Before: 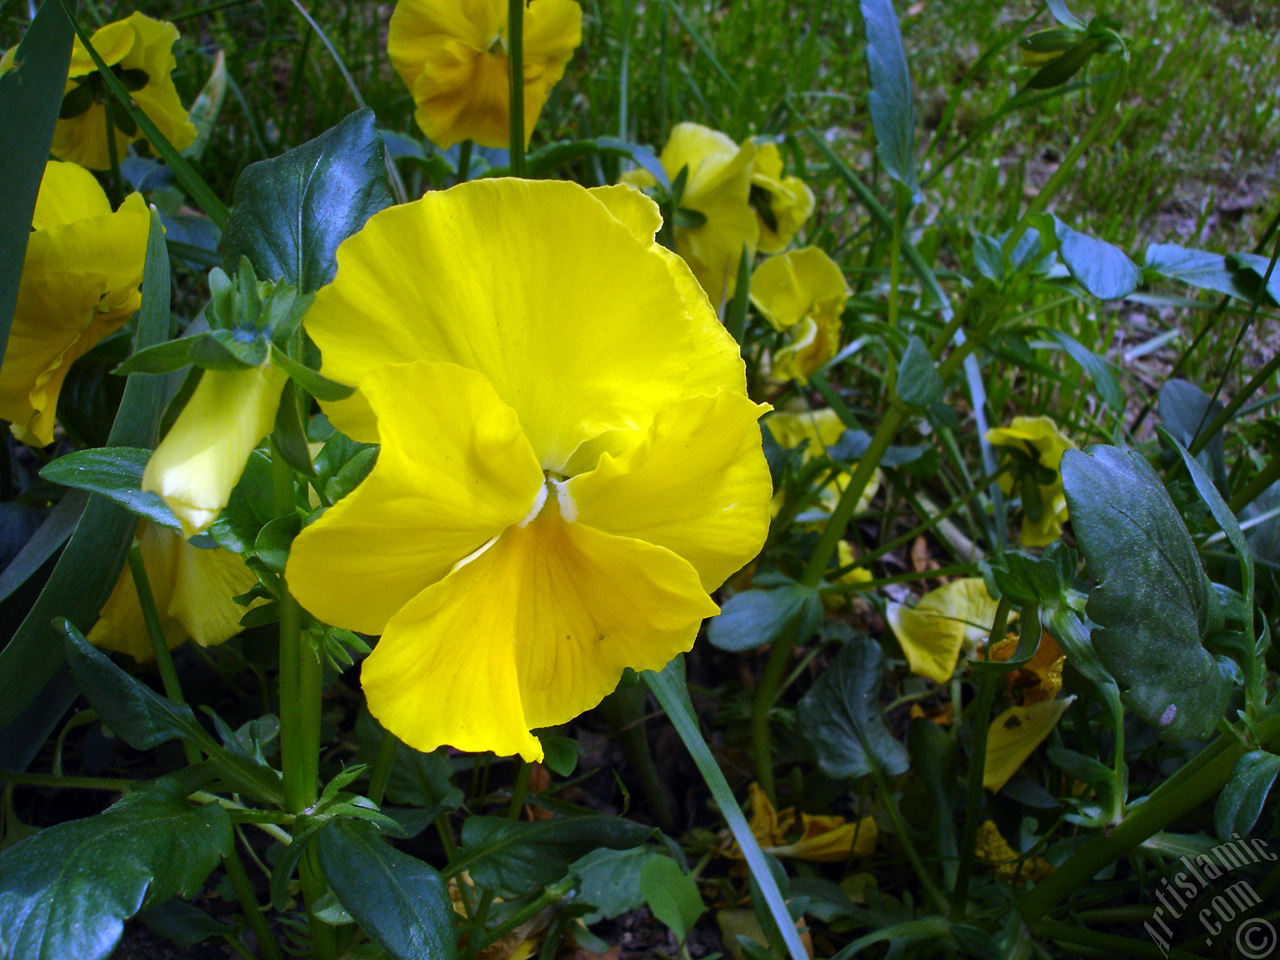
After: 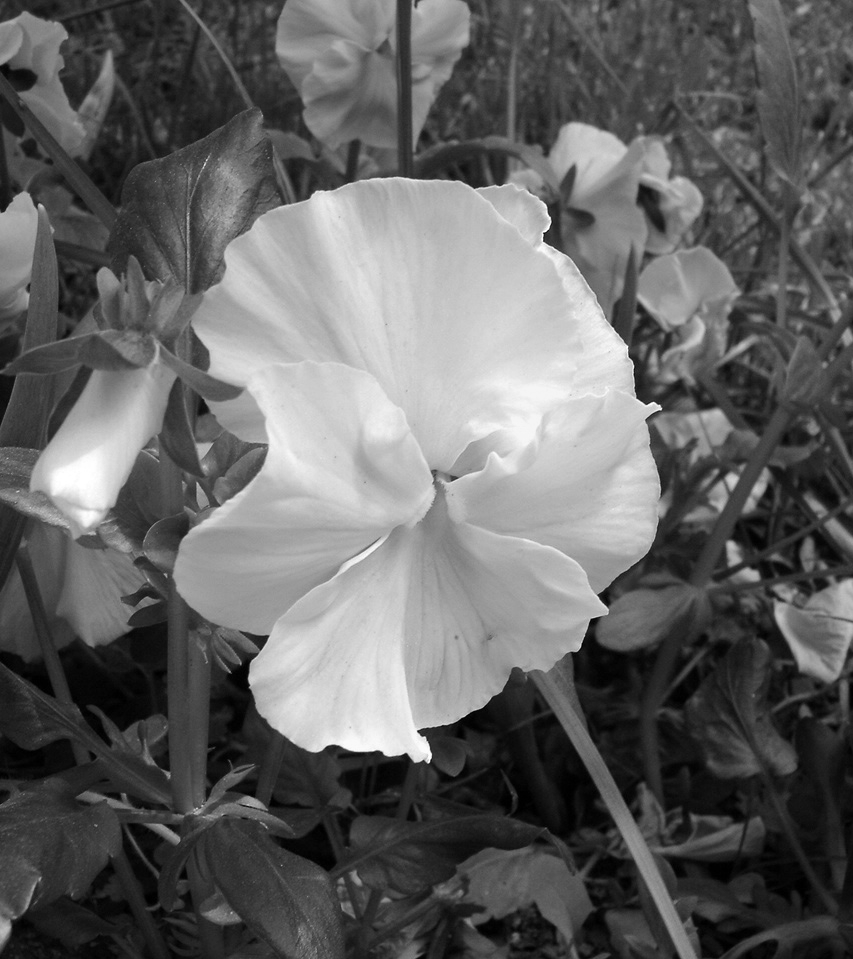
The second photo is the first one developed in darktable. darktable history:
color calibration: illuminant as shot in camera, x 0.358, y 0.373, temperature 4628.91 K
monochrome: on, module defaults
crop and rotate: left 8.786%, right 24.548%
white balance: red 1.127, blue 0.943
